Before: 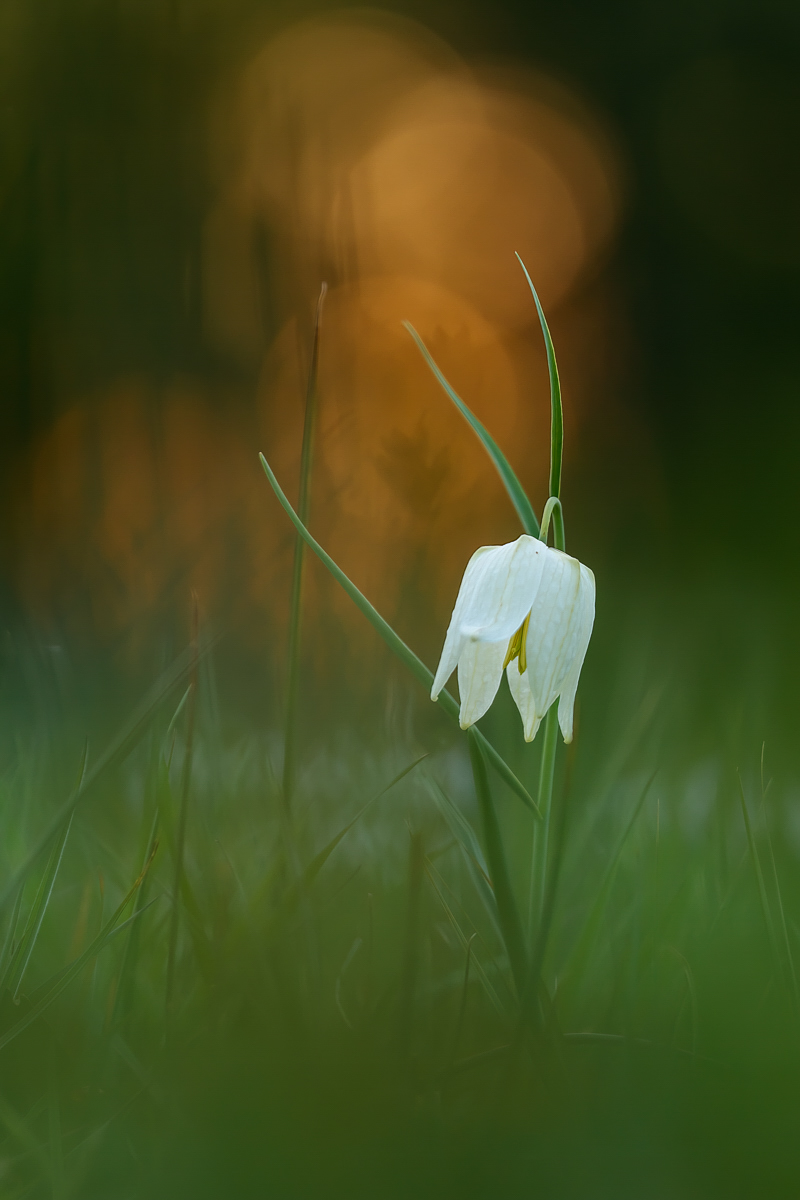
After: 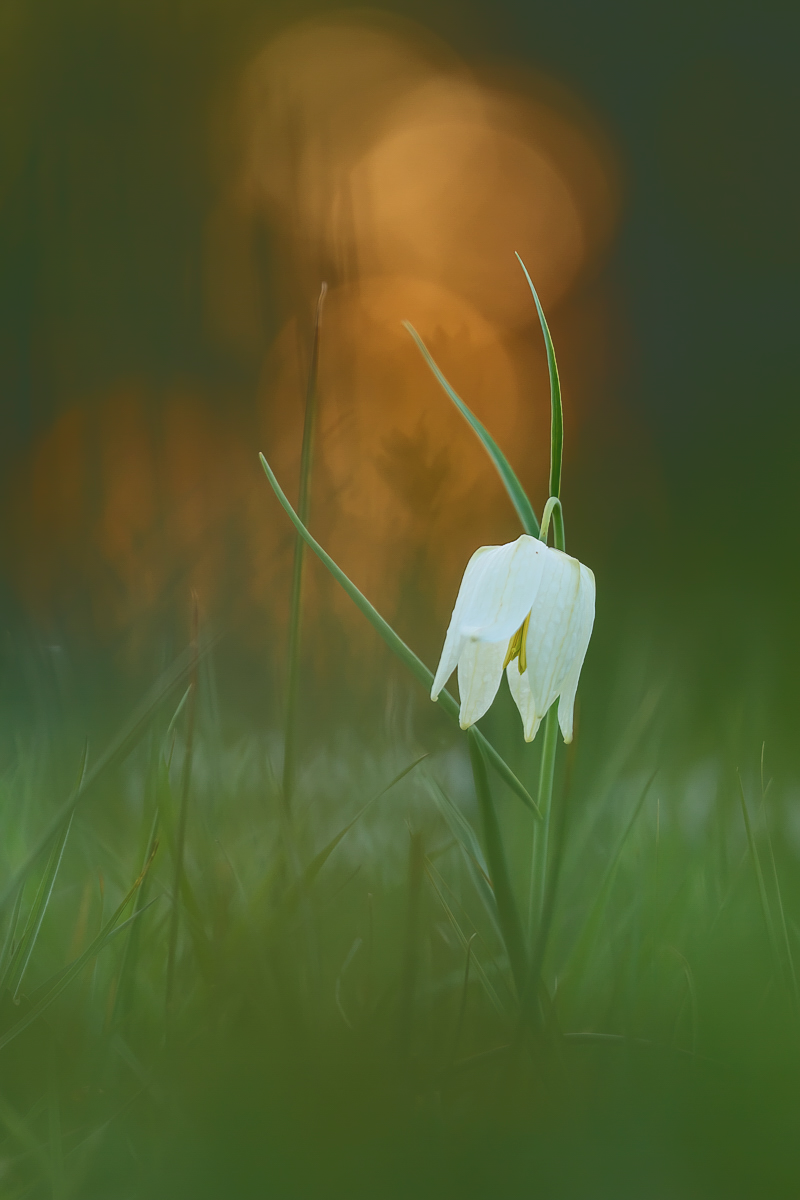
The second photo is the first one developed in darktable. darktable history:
tone curve: curves: ch0 [(0, 0) (0.003, 0.241) (0.011, 0.241) (0.025, 0.242) (0.044, 0.246) (0.069, 0.25) (0.1, 0.251) (0.136, 0.256) (0.177, 0.275) (0.224, 0.293) (0.277, 0.326) (0.335, 0.38) (0.399, 0.449) (0.468, 0.525) (0.543, 0.606) (0.623, 0.683) (0.709, 0.751) (0.801, 0.824) (0.898, 0.871) (1, 1)], color space Lab, independent channels, preserve colors none
